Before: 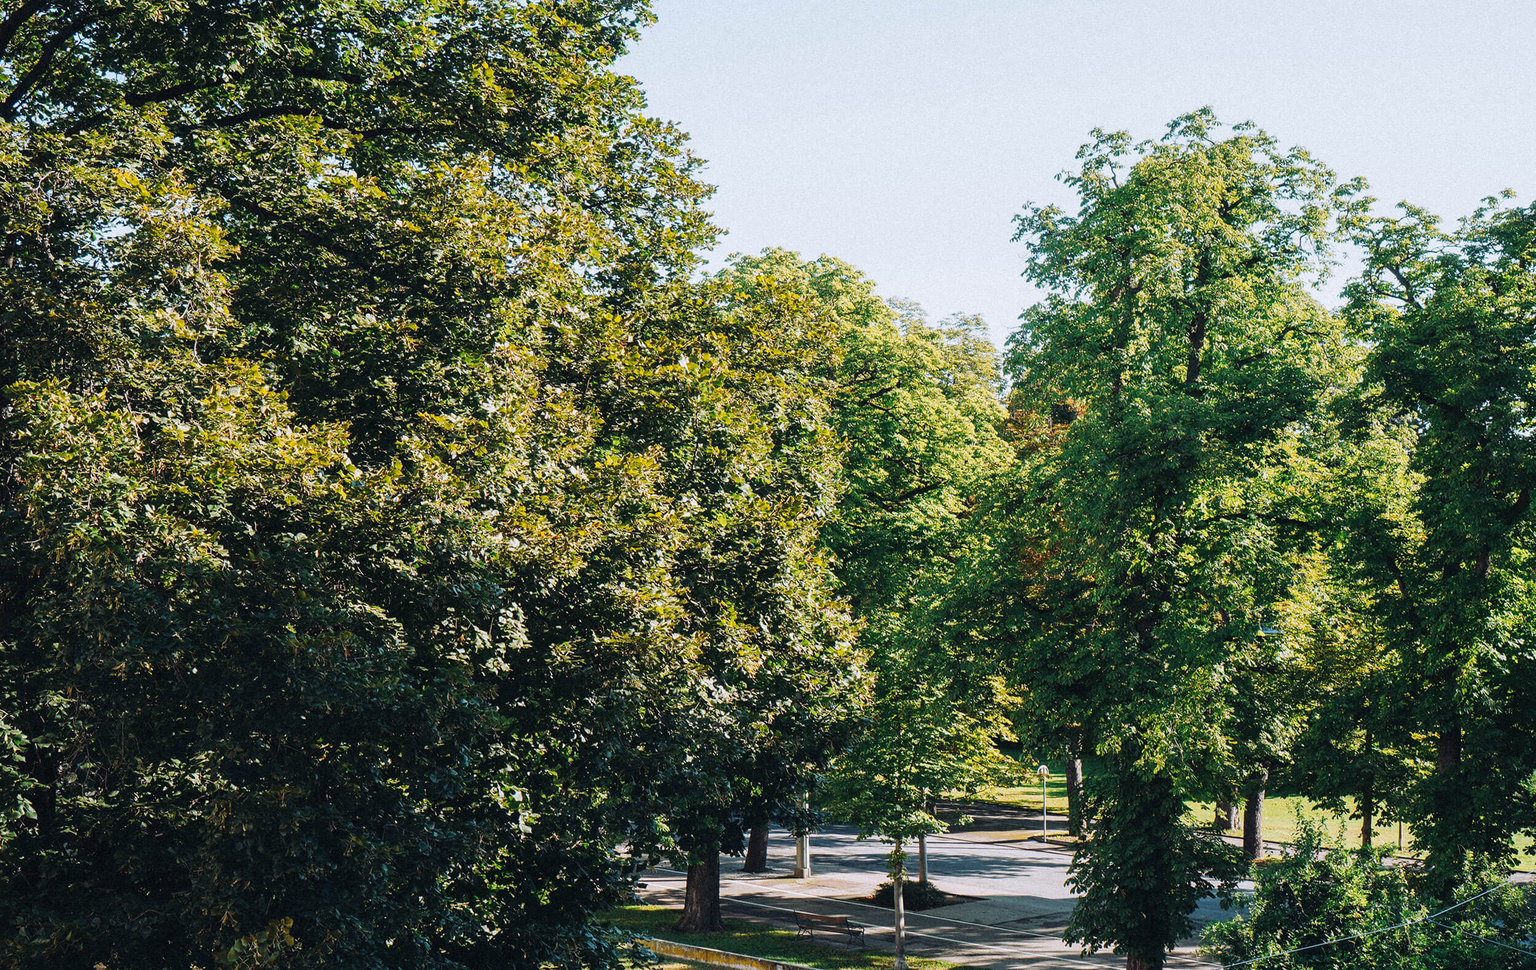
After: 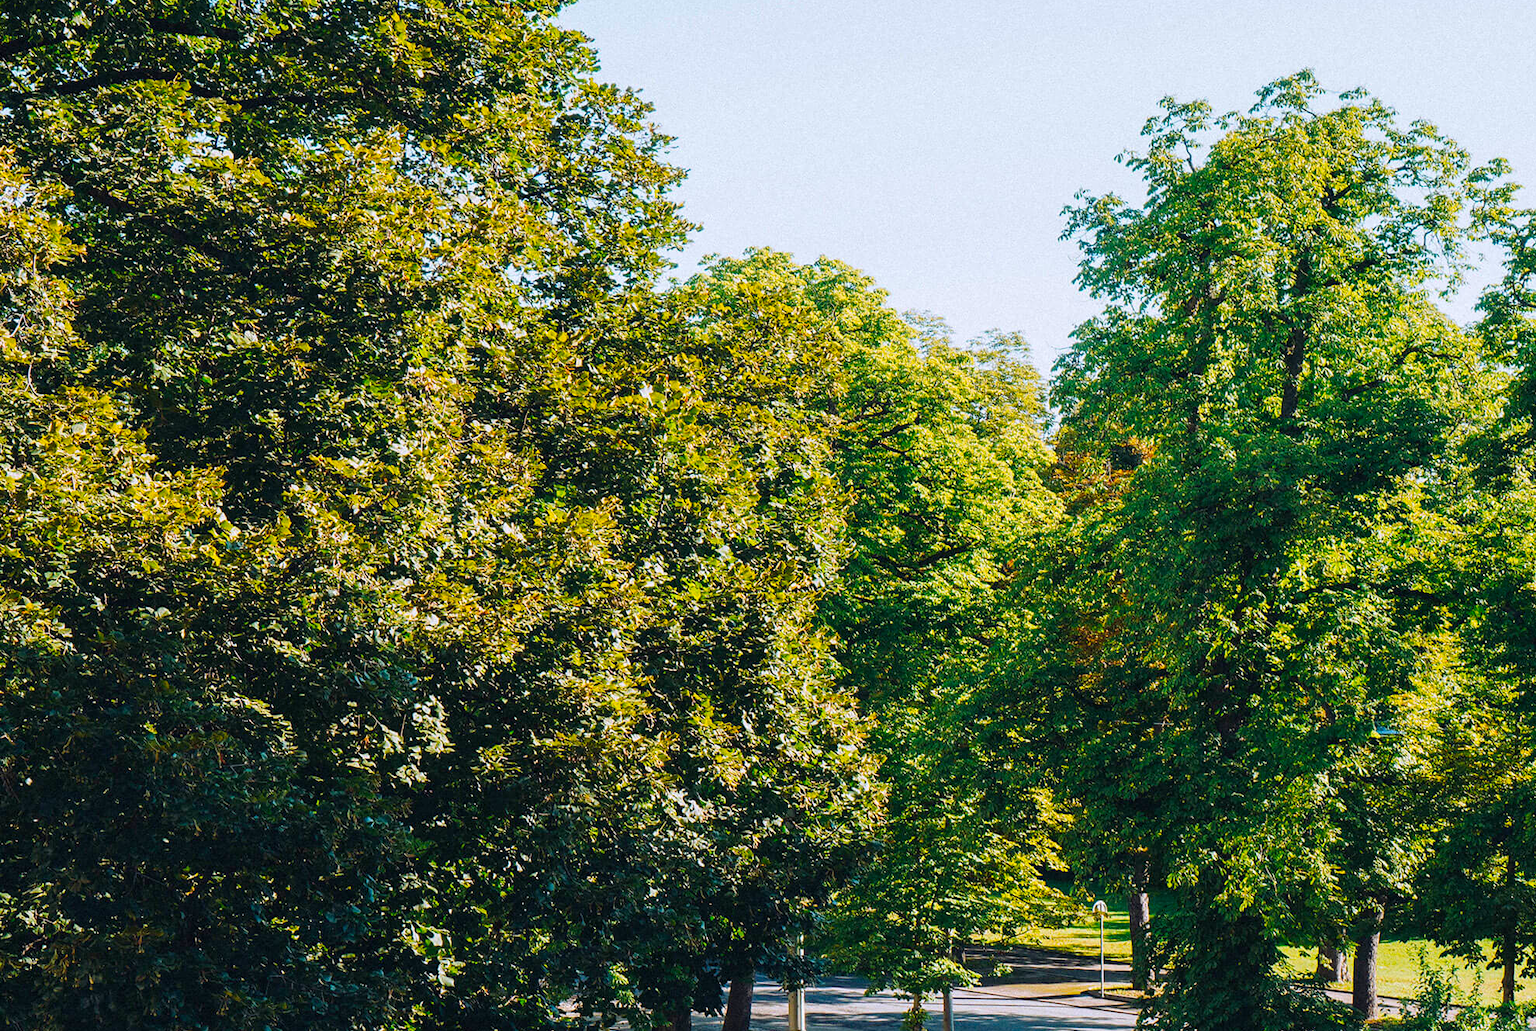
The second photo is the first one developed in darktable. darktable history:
crop: left 11.225%, top 5.381%, right 9.565%, bottom 10.314%
color balance rgb: linear chroma grading › global chroma 13.3%, global vibrance 41.49%
